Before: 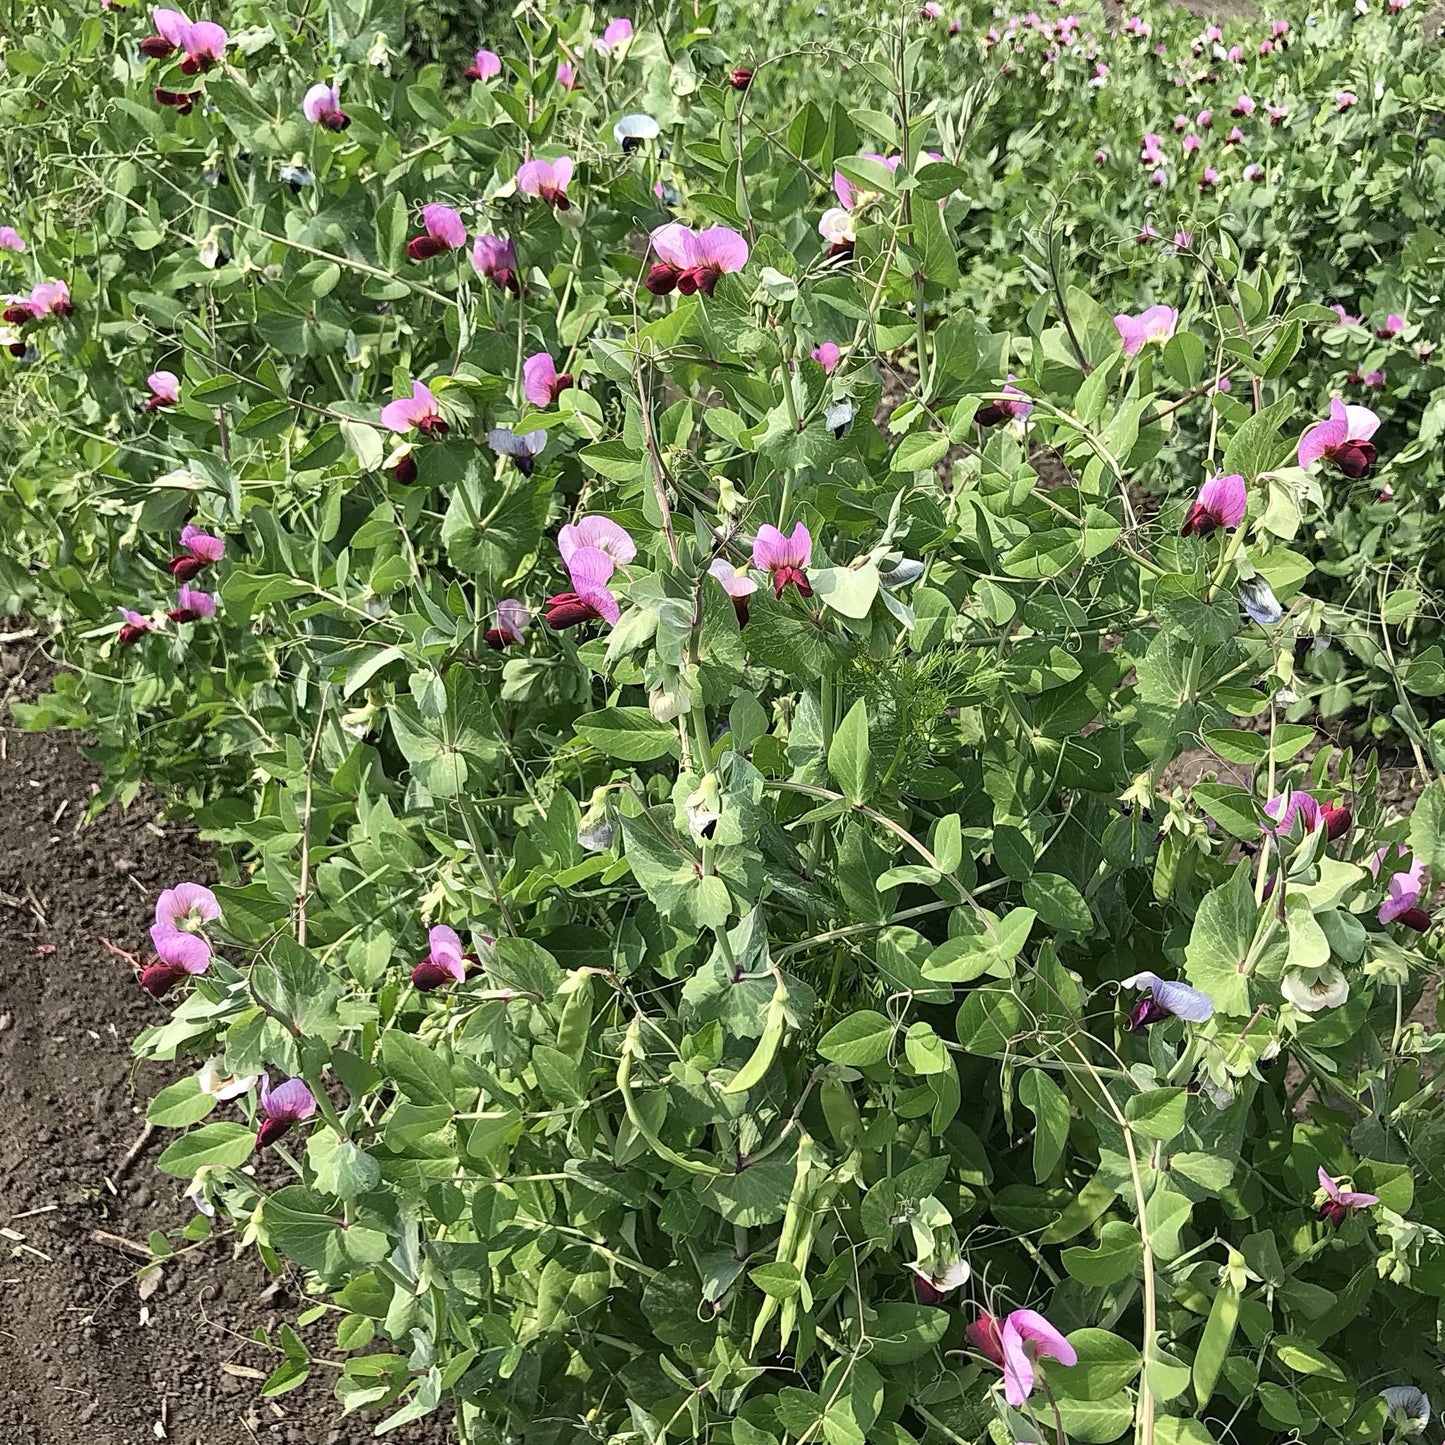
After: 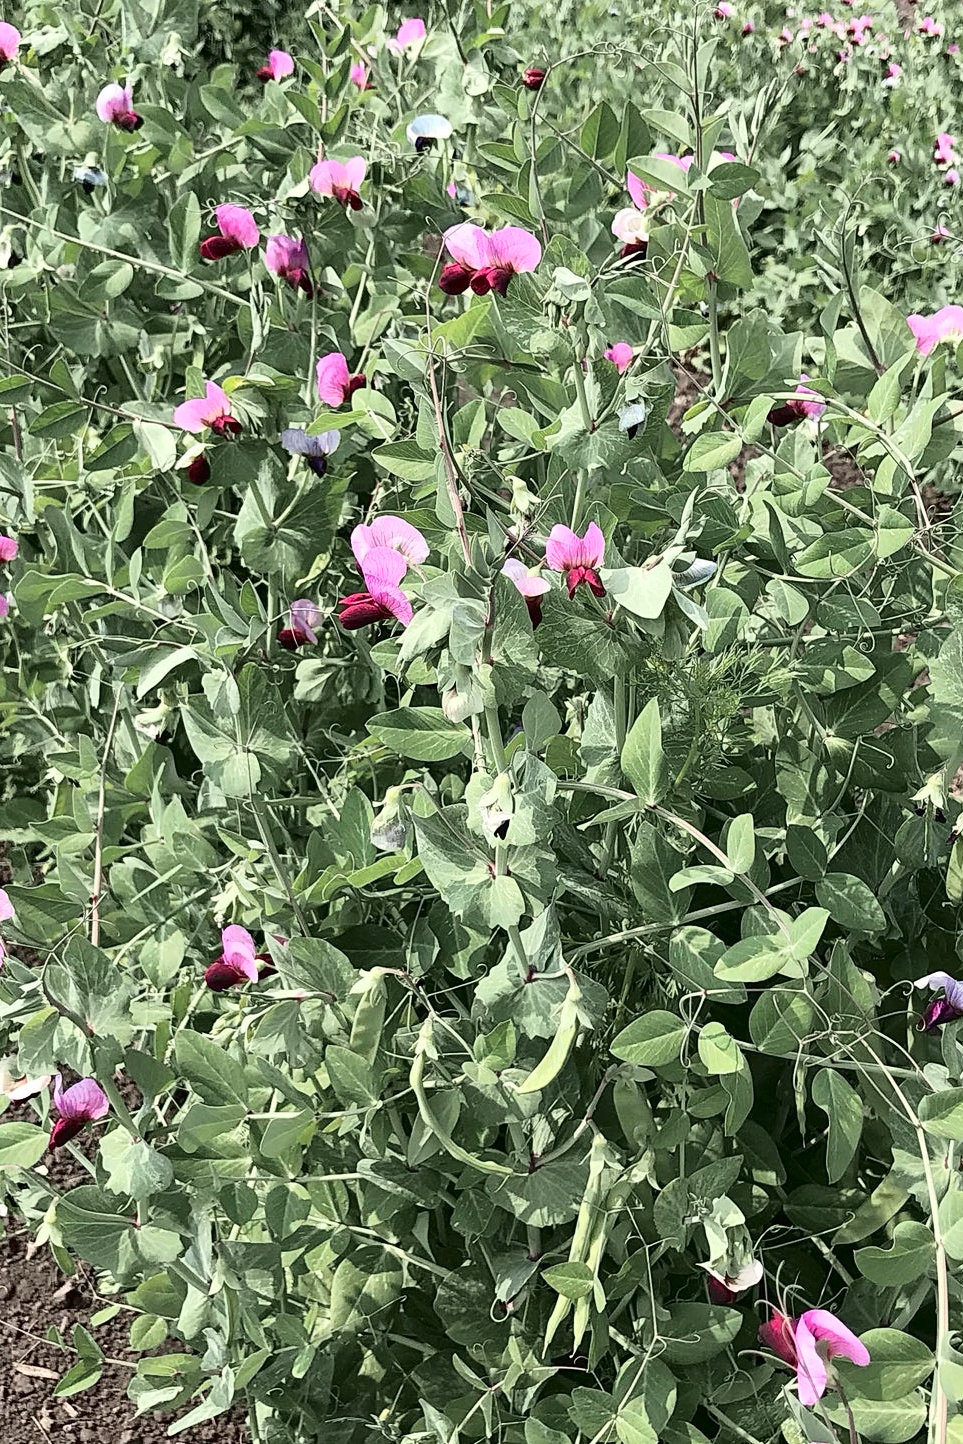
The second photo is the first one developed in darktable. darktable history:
exposure: exposure 0.236 EV, compensate highlight preservation false
crop and rotate: left 14.385%, right 18.948%
tone curve: curves: ch0 [(0, 0) (0.139, 0.081) (0.304, 0.259) (0.502, 0.505) (0.683, 0.676) (0.761, 0.773) (0.858, 0.858) (0.987, 0.945)]; ch1 [(0, 0) (0.172, 0.123) (0.304, 0.288) (0.414, 0.44) (0.472, 0.473) (0.502, 0.508) (0.54, 0.543) (0.583, 0.601) (0.638, 0.654) (0.741, 0.783) (1, 1)]; ch2 [(0, 0) (0.411, 0.424) (0.485, 0.476) (0.502, 0.502) (0.557, 0.54) (0.631, 0.576) (1, 1)], color space Lab, independent channels, preserve colors none
tone equalizer: on, module defaults
